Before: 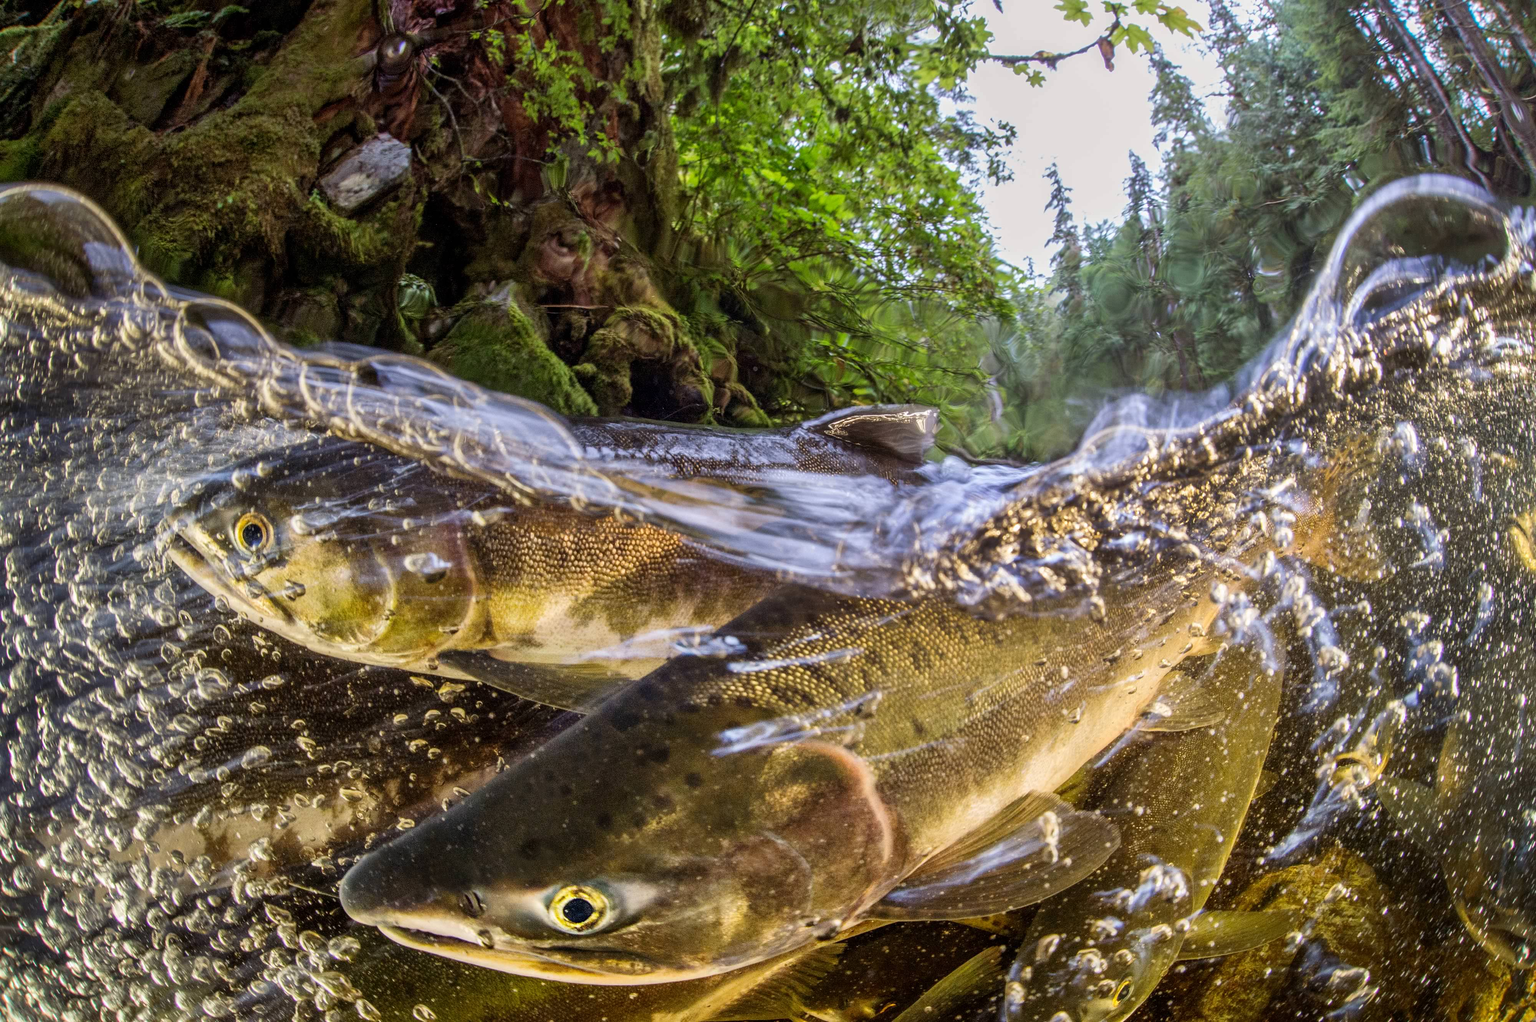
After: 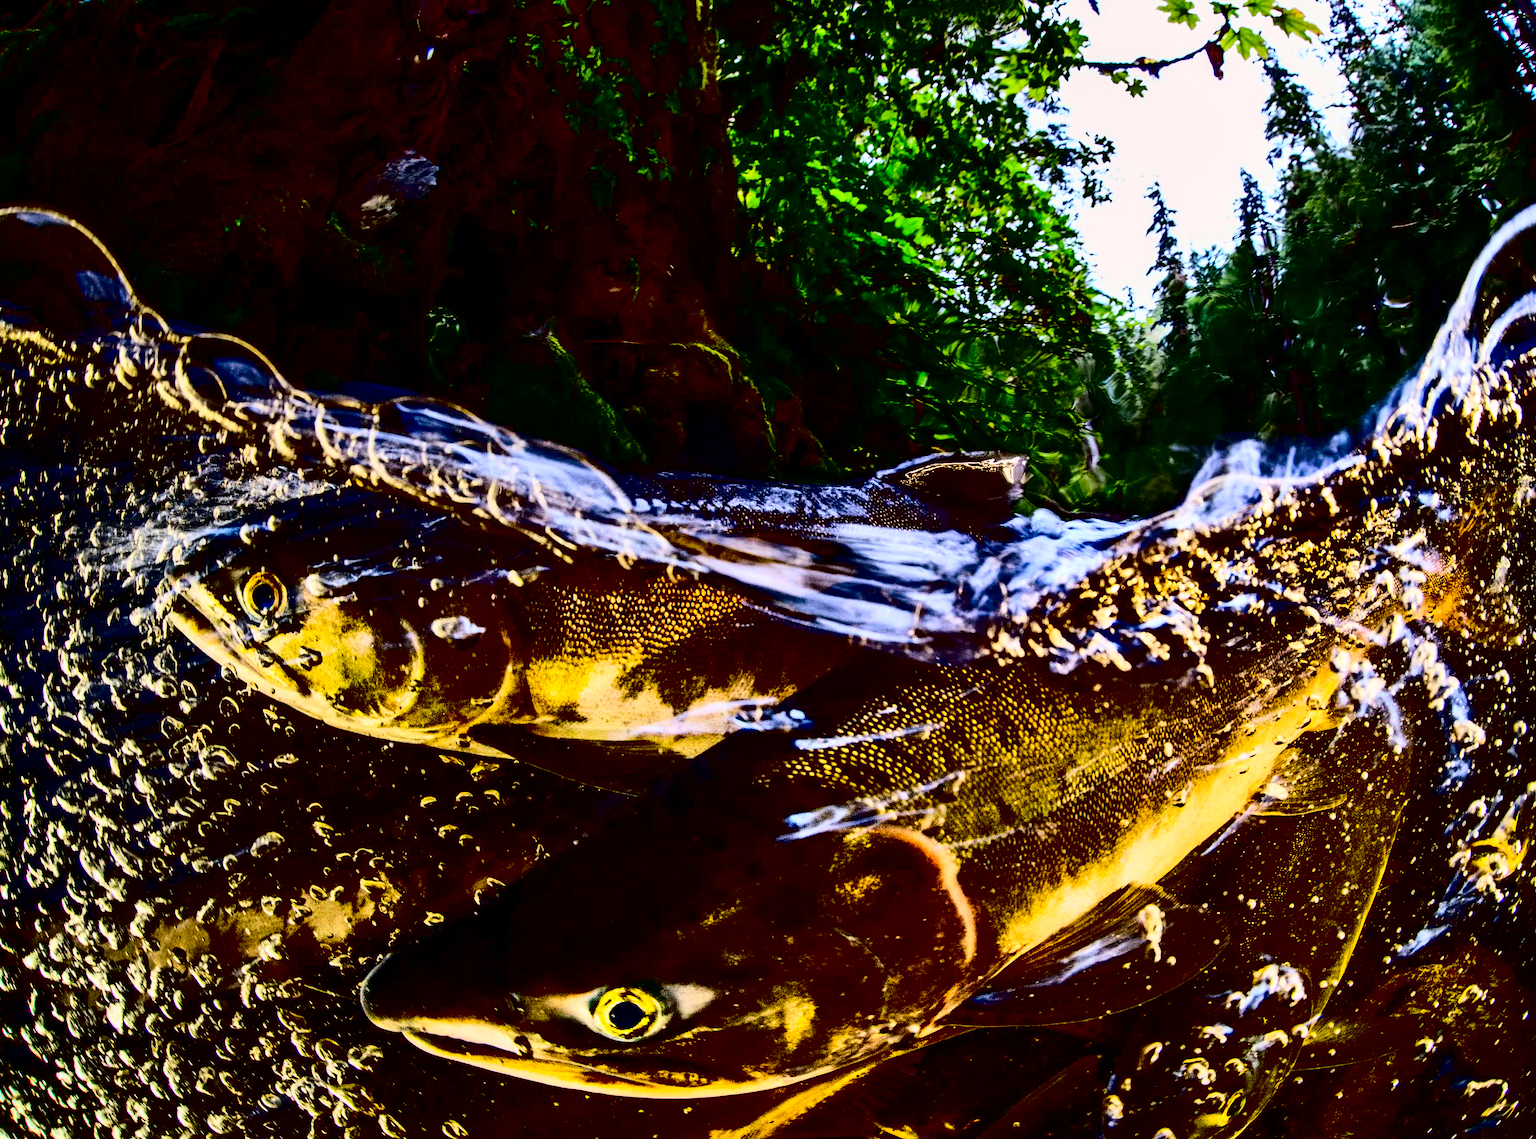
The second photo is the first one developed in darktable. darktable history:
tone equalizer: mask exposure compensation -0.488 EV
base curve: curves: ch0 [(0, 0) (0.073, 0.04) (0.157, 0.139) (0.492, 0.492) (0.758, 0.758) (1, 1)], preserve colors none
crop and rotate: left 1.094%, right 9.159%
contrast brightness saturation: contrast 0.785, brightness -0.998, saturation 0.981
